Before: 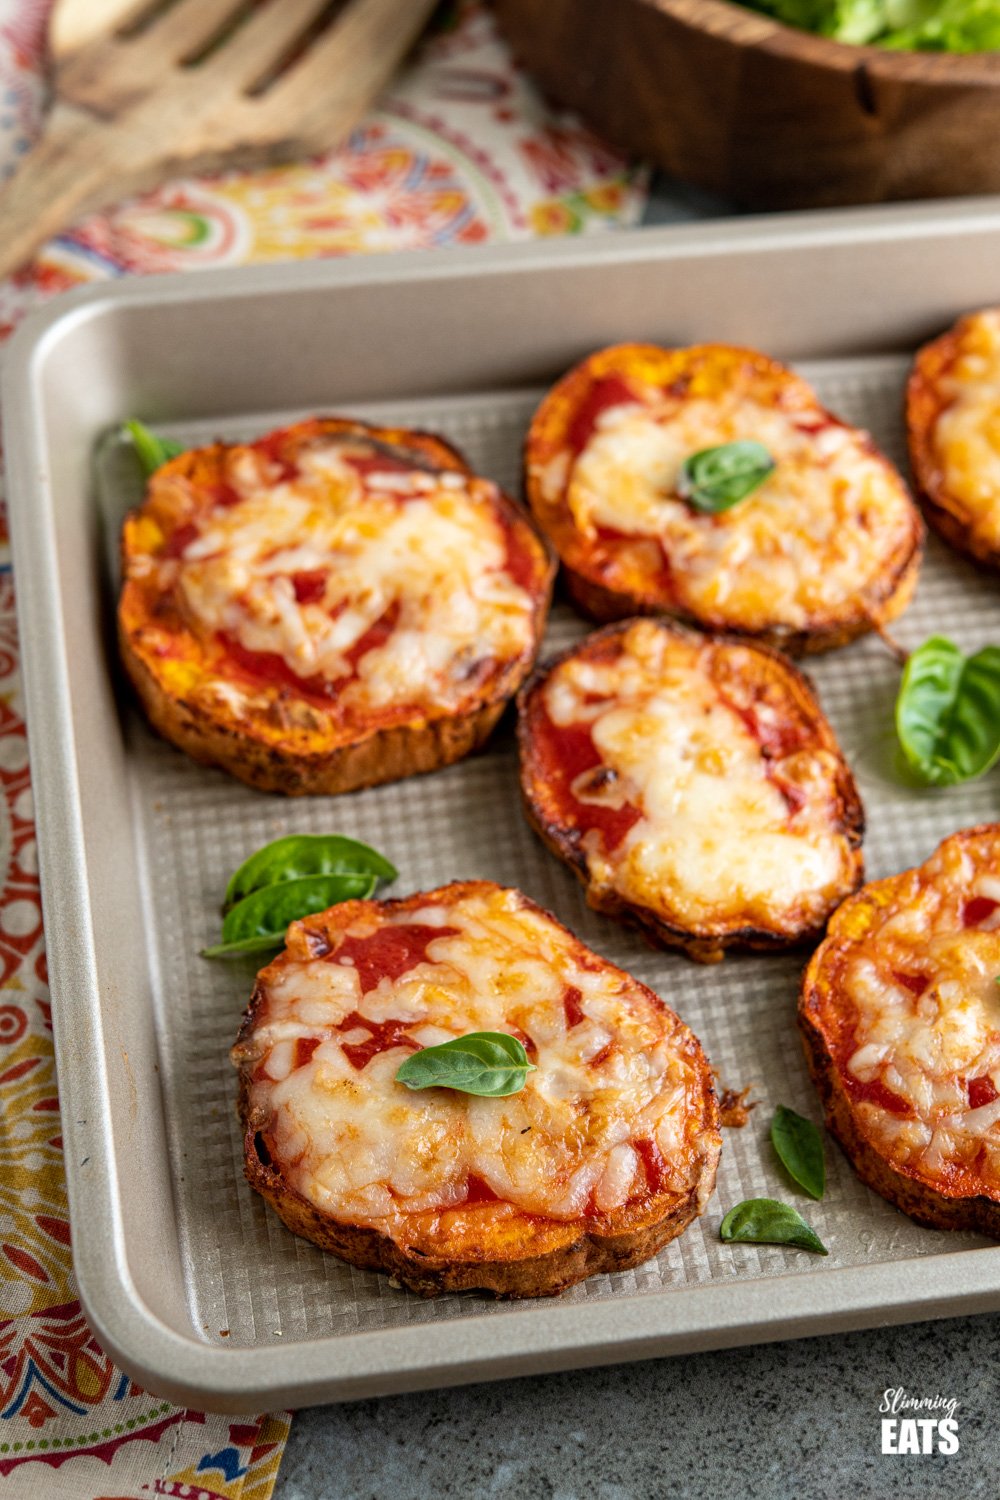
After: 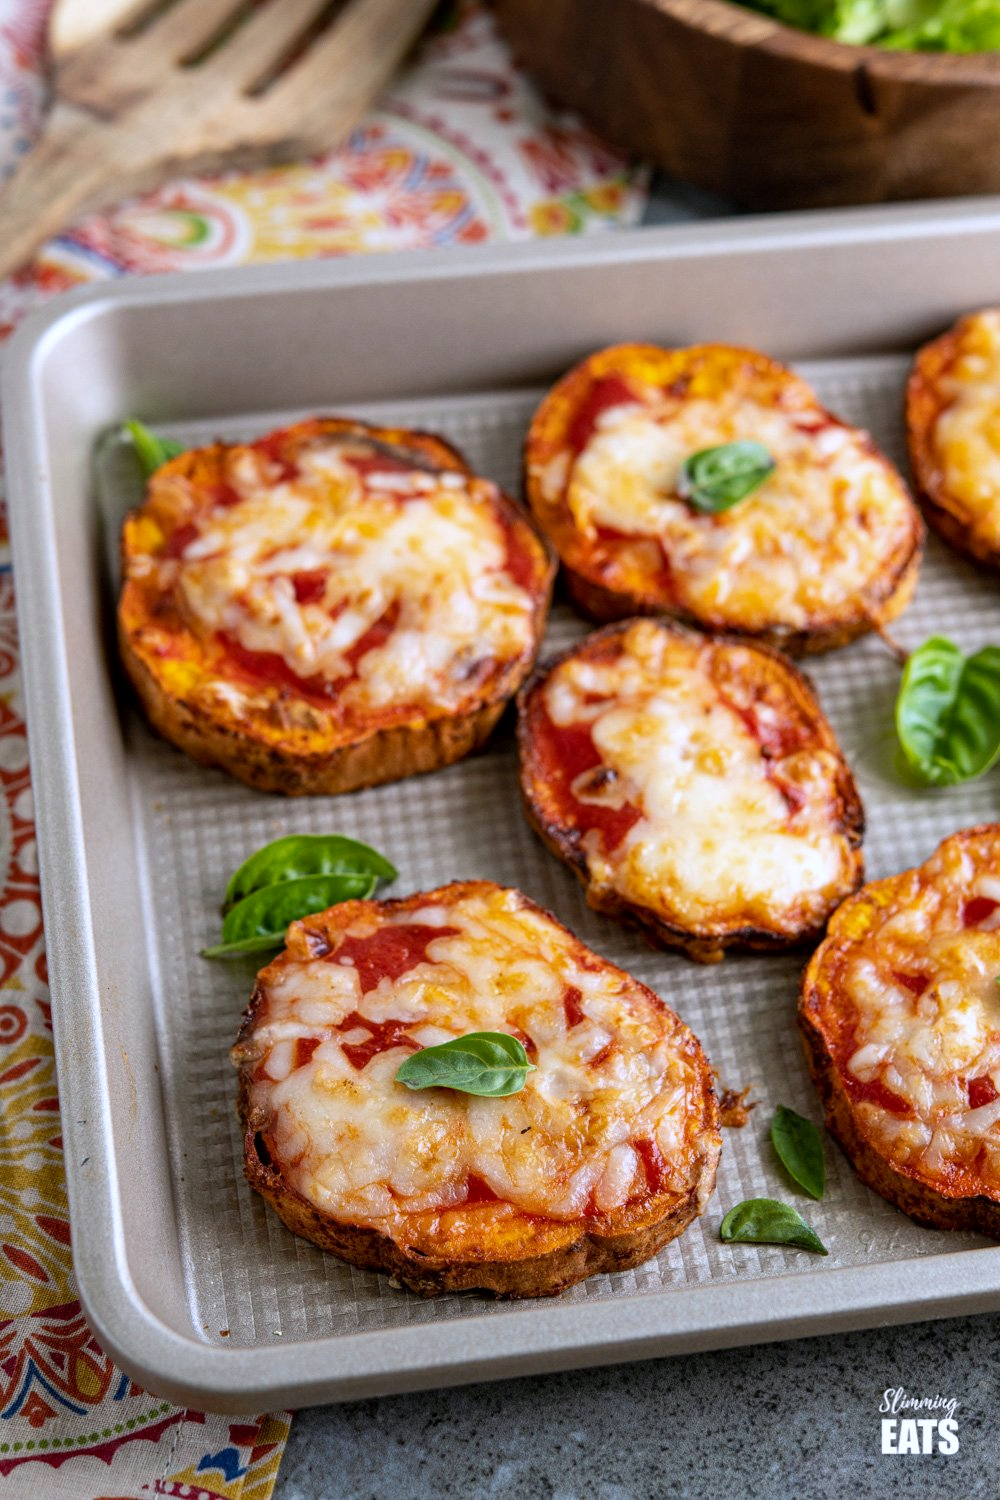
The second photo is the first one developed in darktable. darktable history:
exposure: black level correction 0.001, compensate highlight preservation false
white balance: red 0.967, blue 1.119, emerald 0.756
